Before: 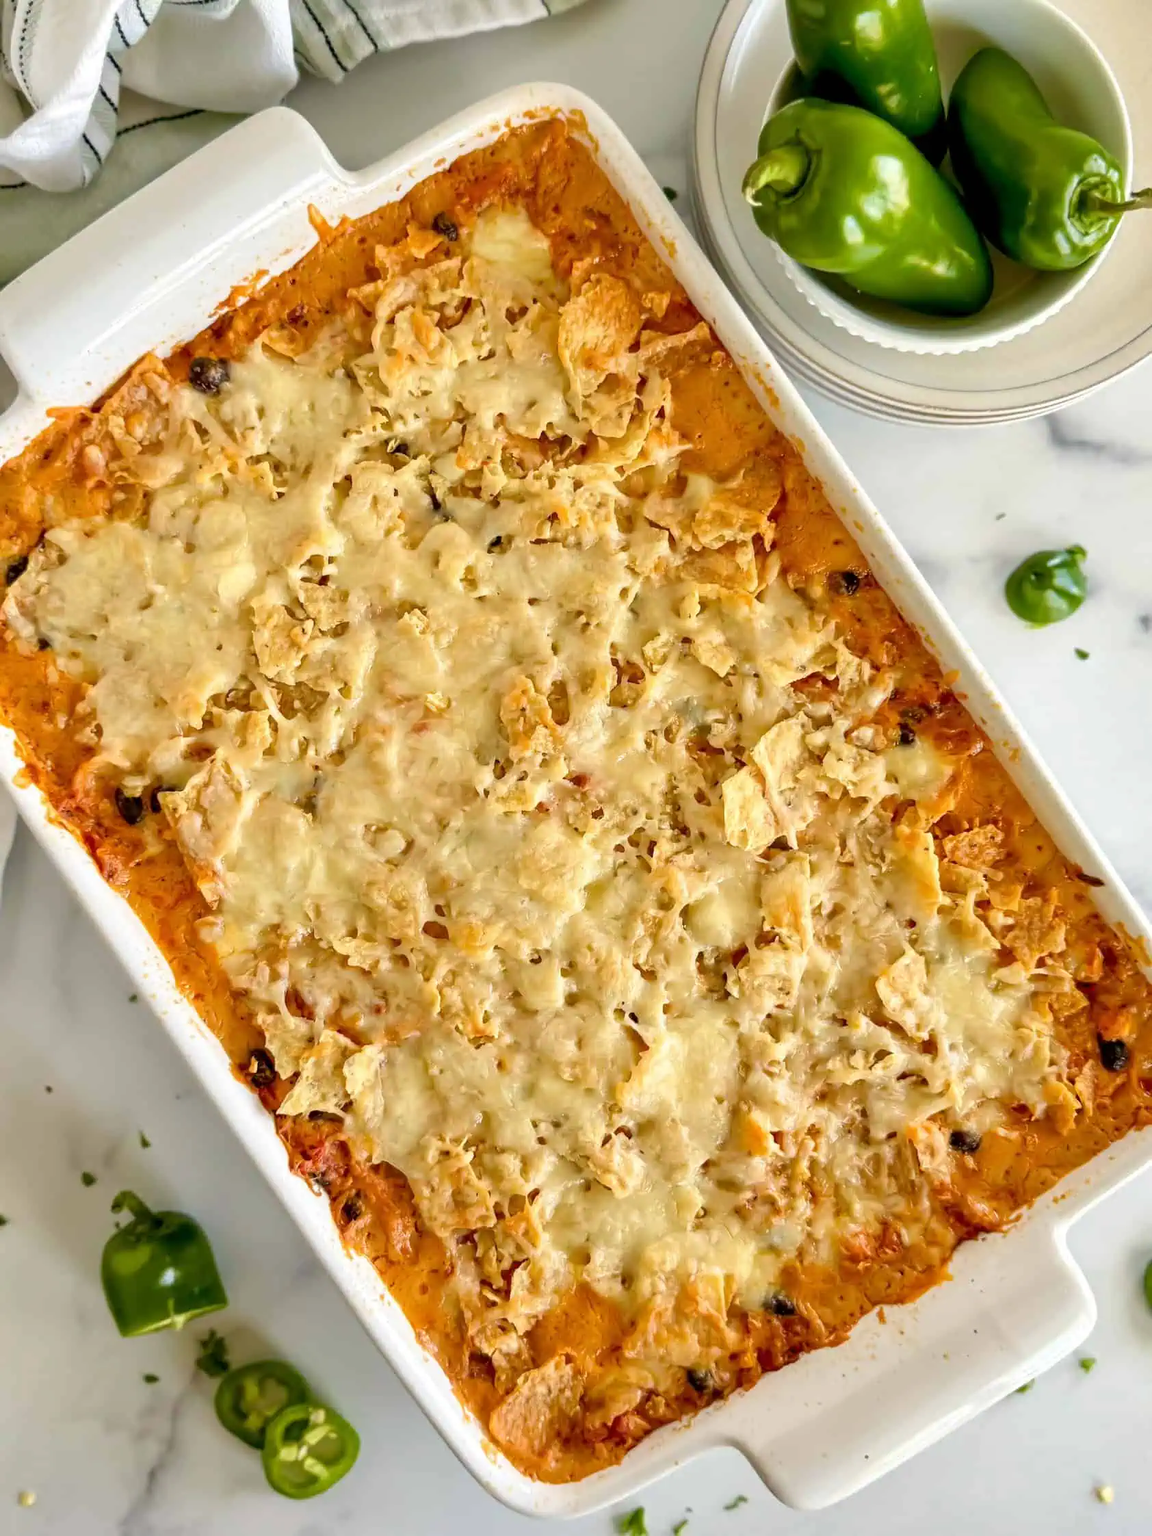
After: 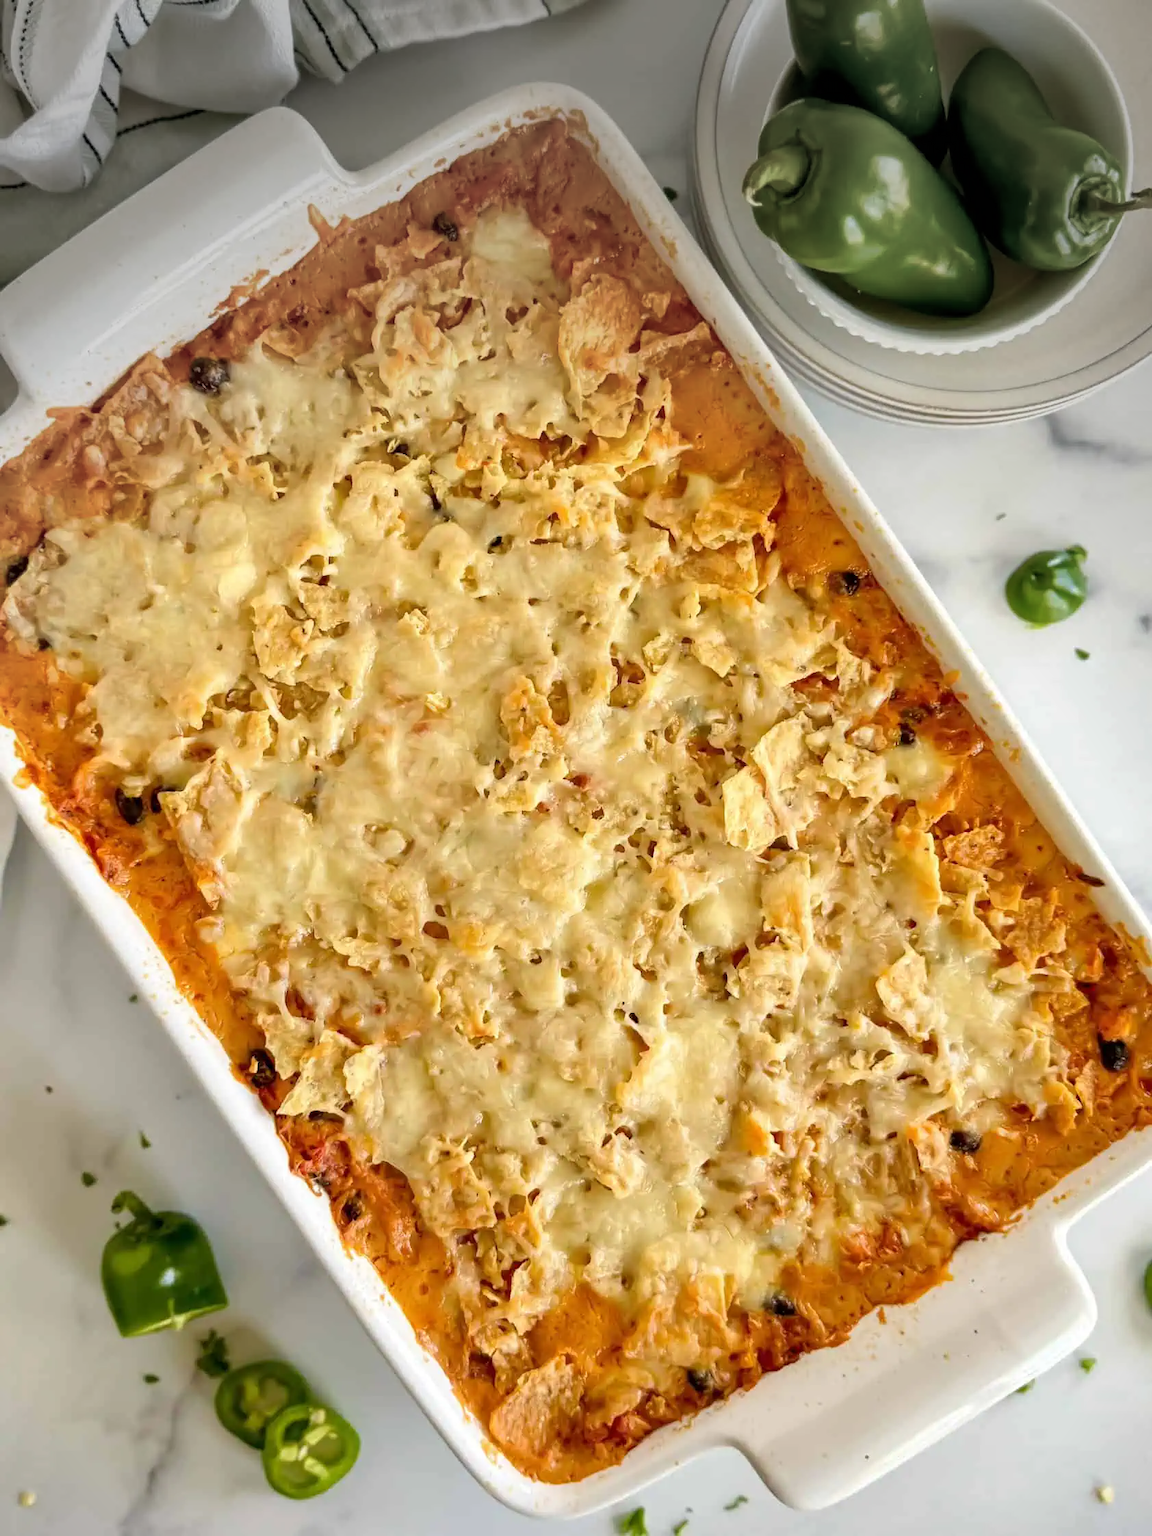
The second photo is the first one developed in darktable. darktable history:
vignetting: center (-0.024, 0.4)
